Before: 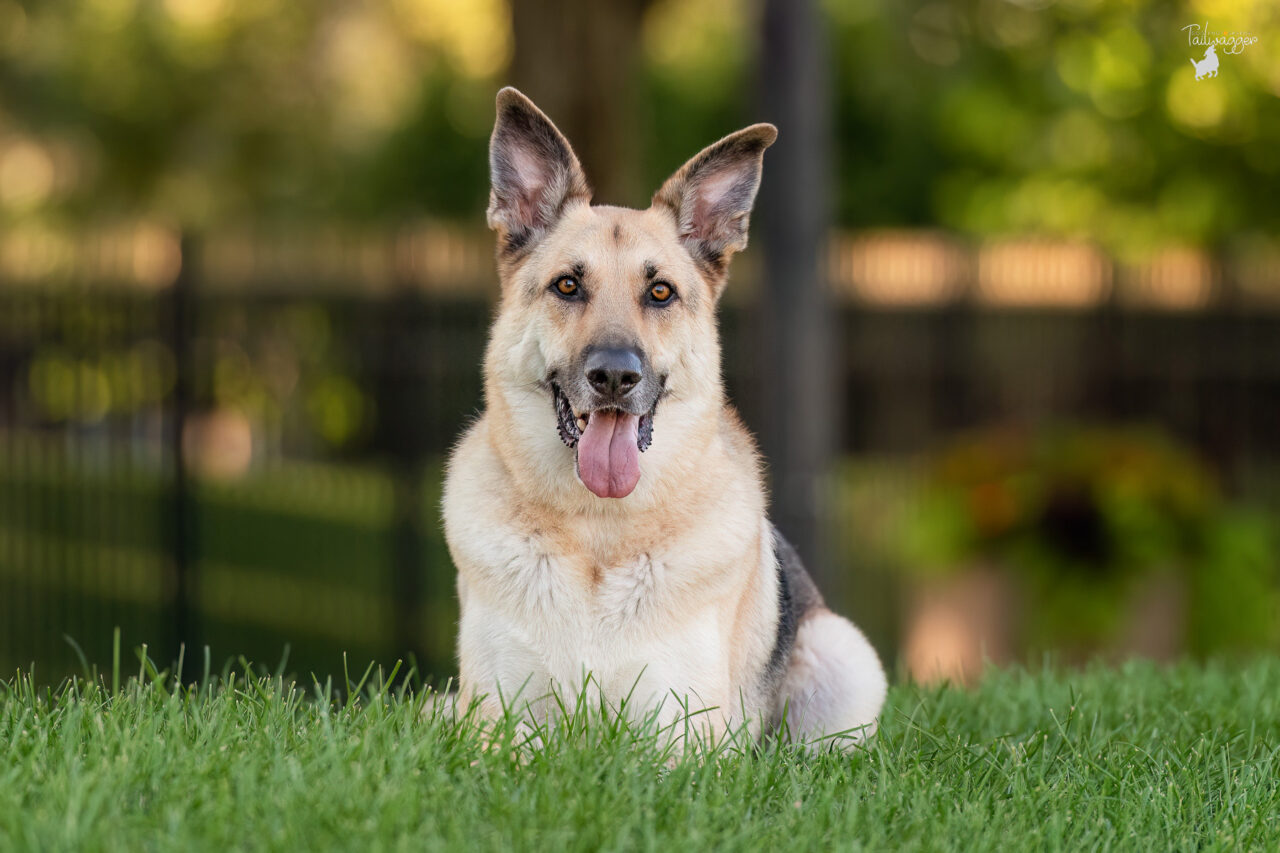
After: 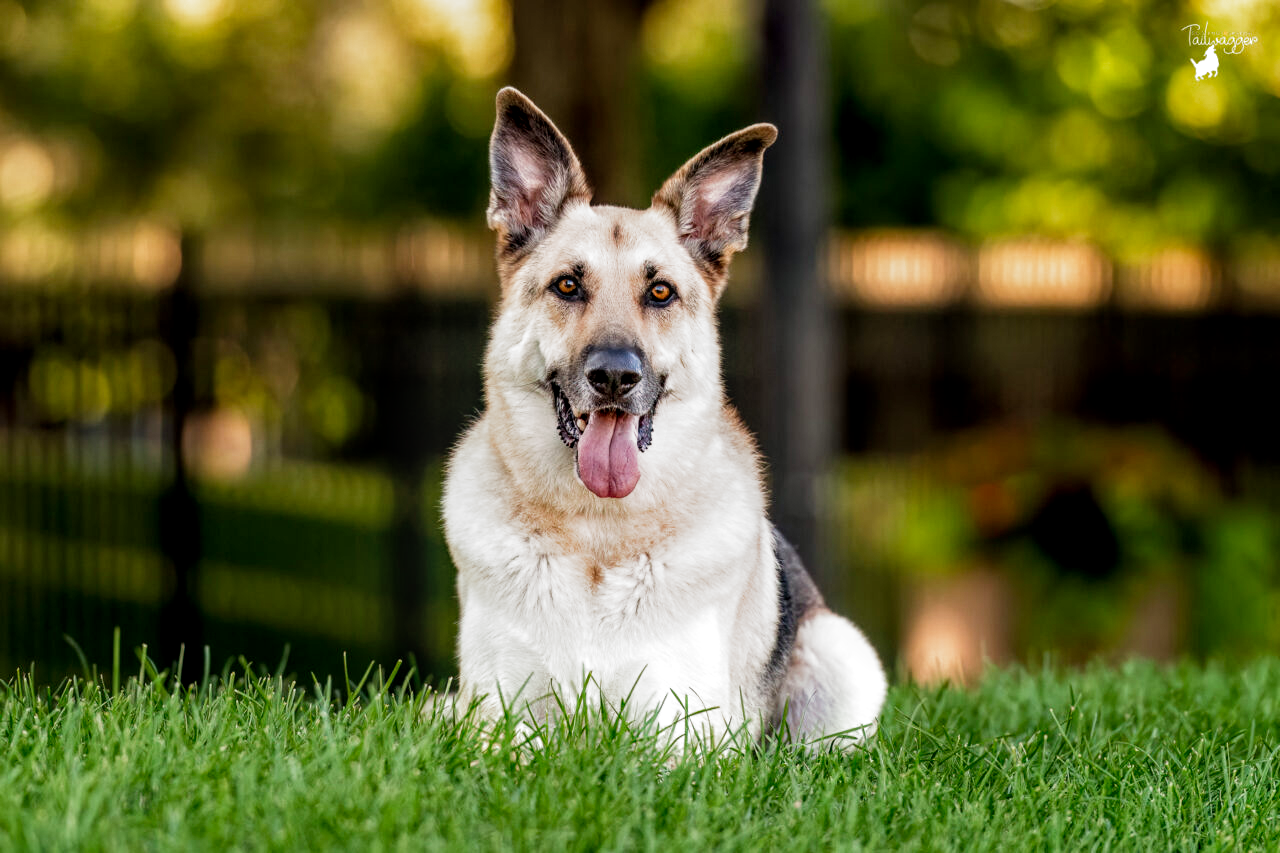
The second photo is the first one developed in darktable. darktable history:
local contrast: on, module defaults
filmic rgb: black relative exposure -8.18 EV, white relative exposure 2.2 EV, target white luminance 99.906%, hardness 7.18, latitude 75%, contrast 1.322, highlights saturation mix -2.98%, shadows ↔ highlights balance 30.03%, add noise in highlights 0, preserve chrominance no, color science v3 (2019), use custom middle-gray values true, contrast in highlights soft, enable highlight reconstruction true
